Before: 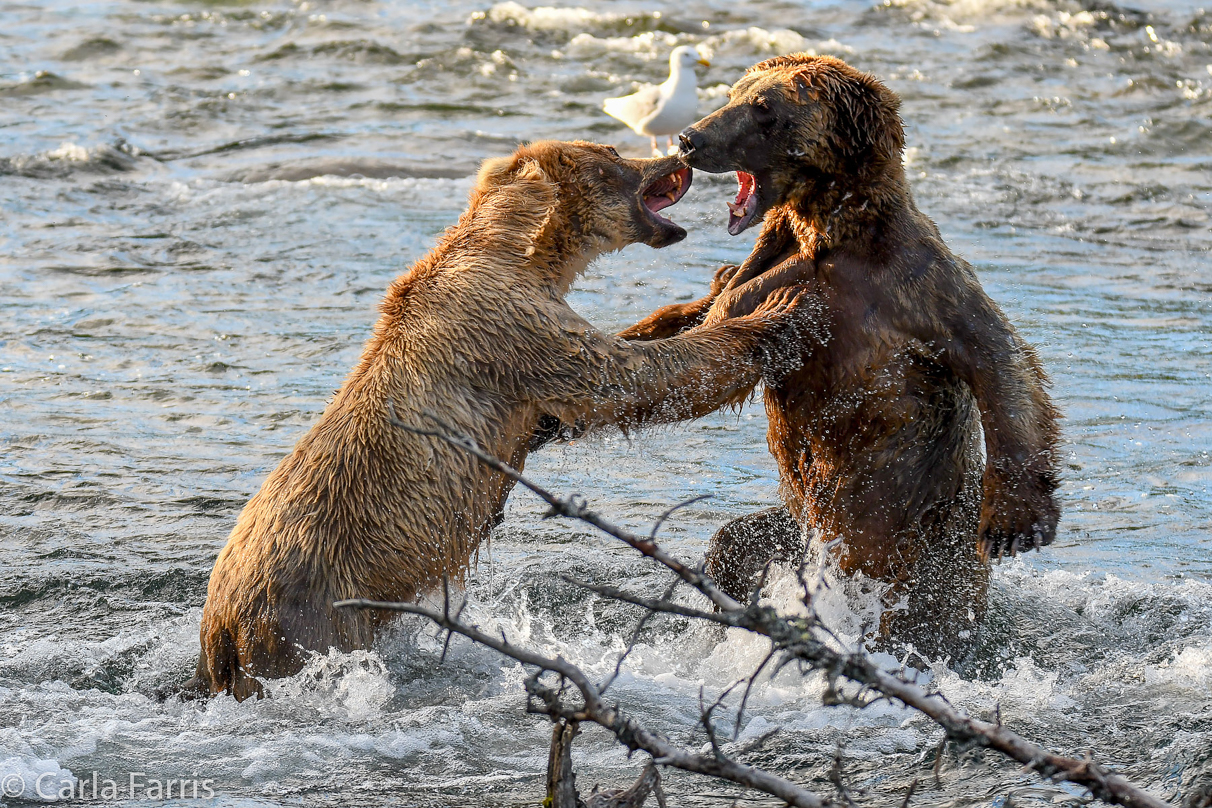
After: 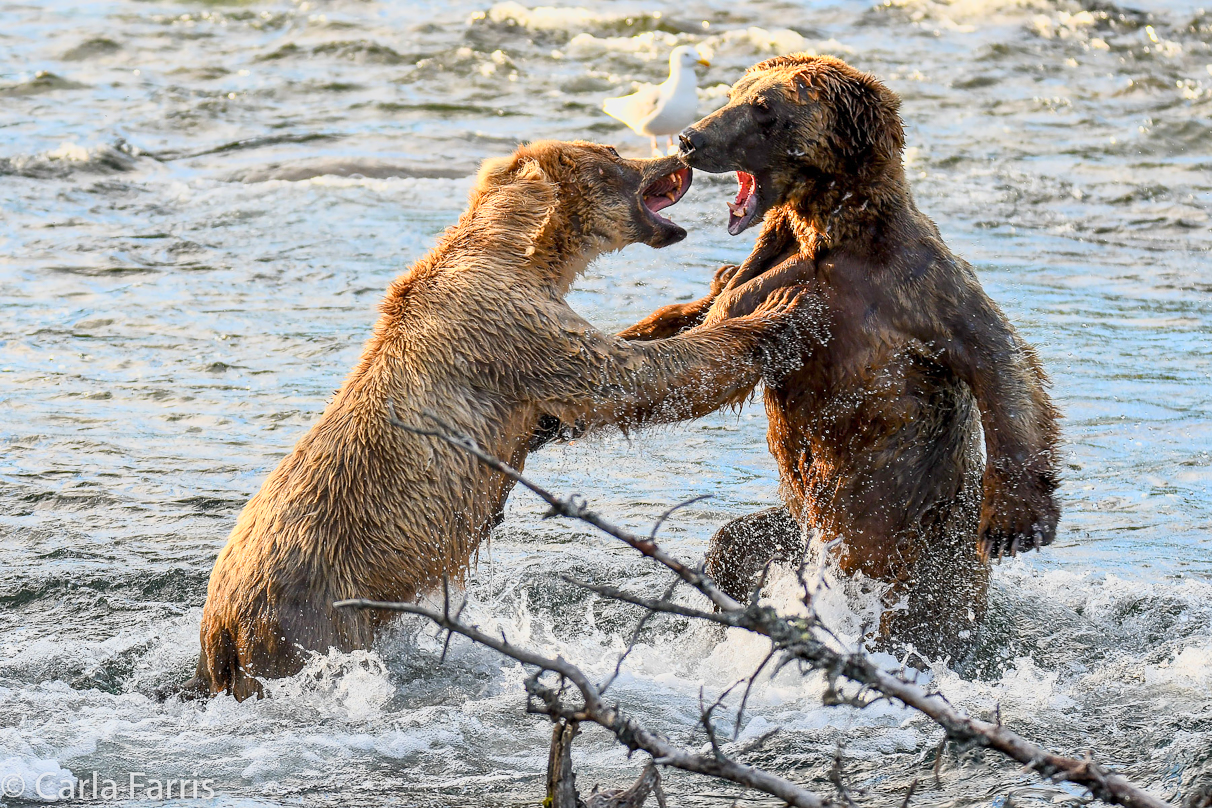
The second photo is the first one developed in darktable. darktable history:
base curve: curves: ch0 [(0, 0) (0.088, 0.125) (0.176, 0.251) (0.354, 0.501) (0.613, 0.749) (1, 0.877)], preserve colors average RGB
